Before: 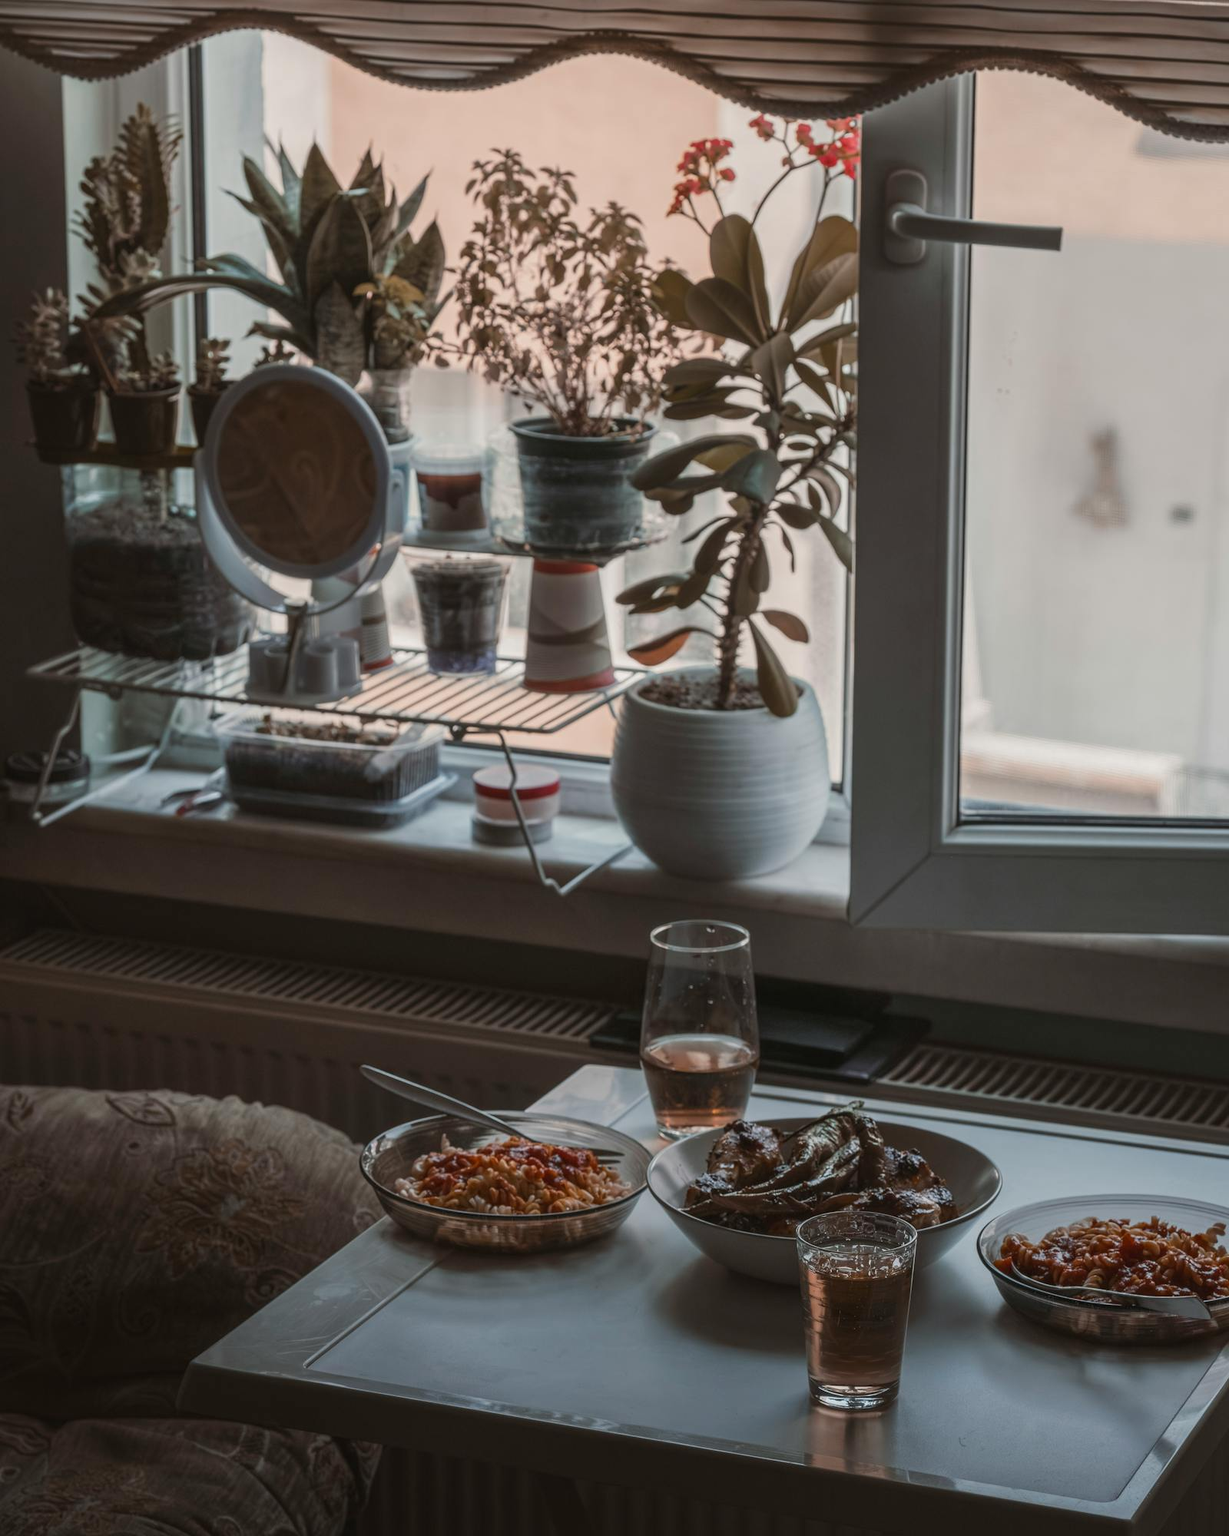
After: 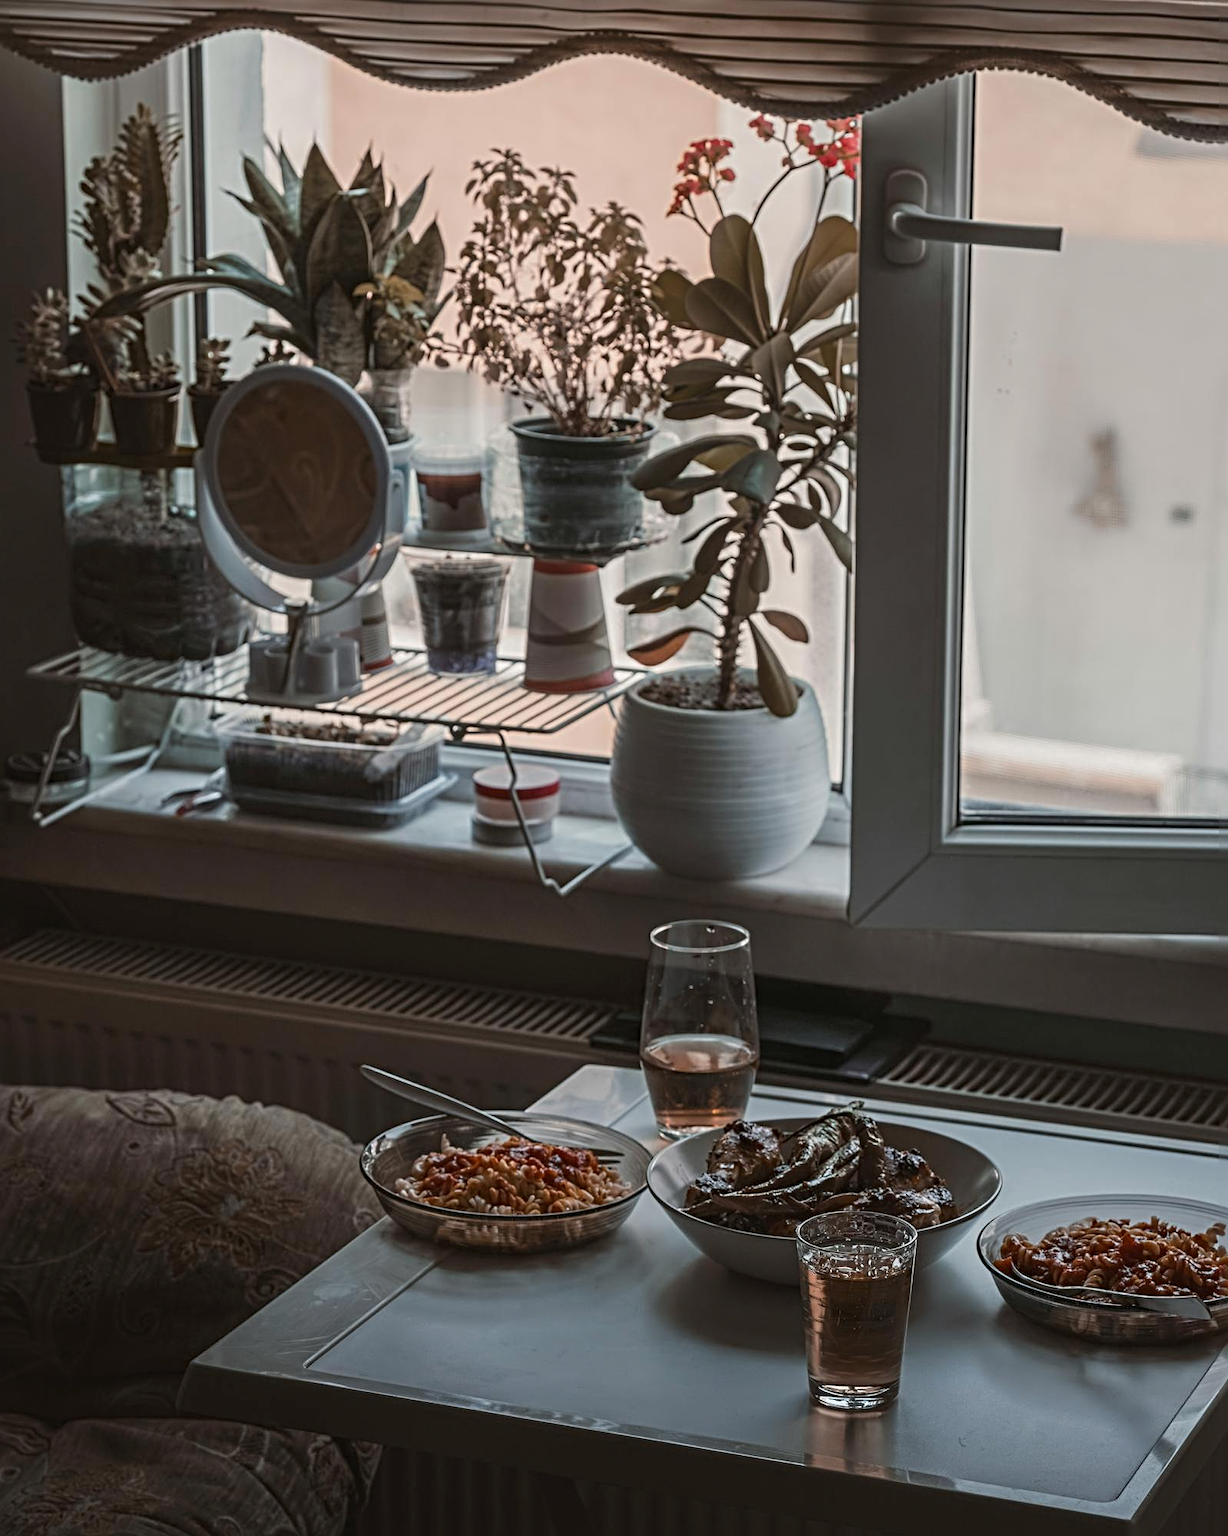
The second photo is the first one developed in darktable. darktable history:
contrast brightness saturation: contrast 0.006, saturation -0.045
sharpen: radius 4.892
